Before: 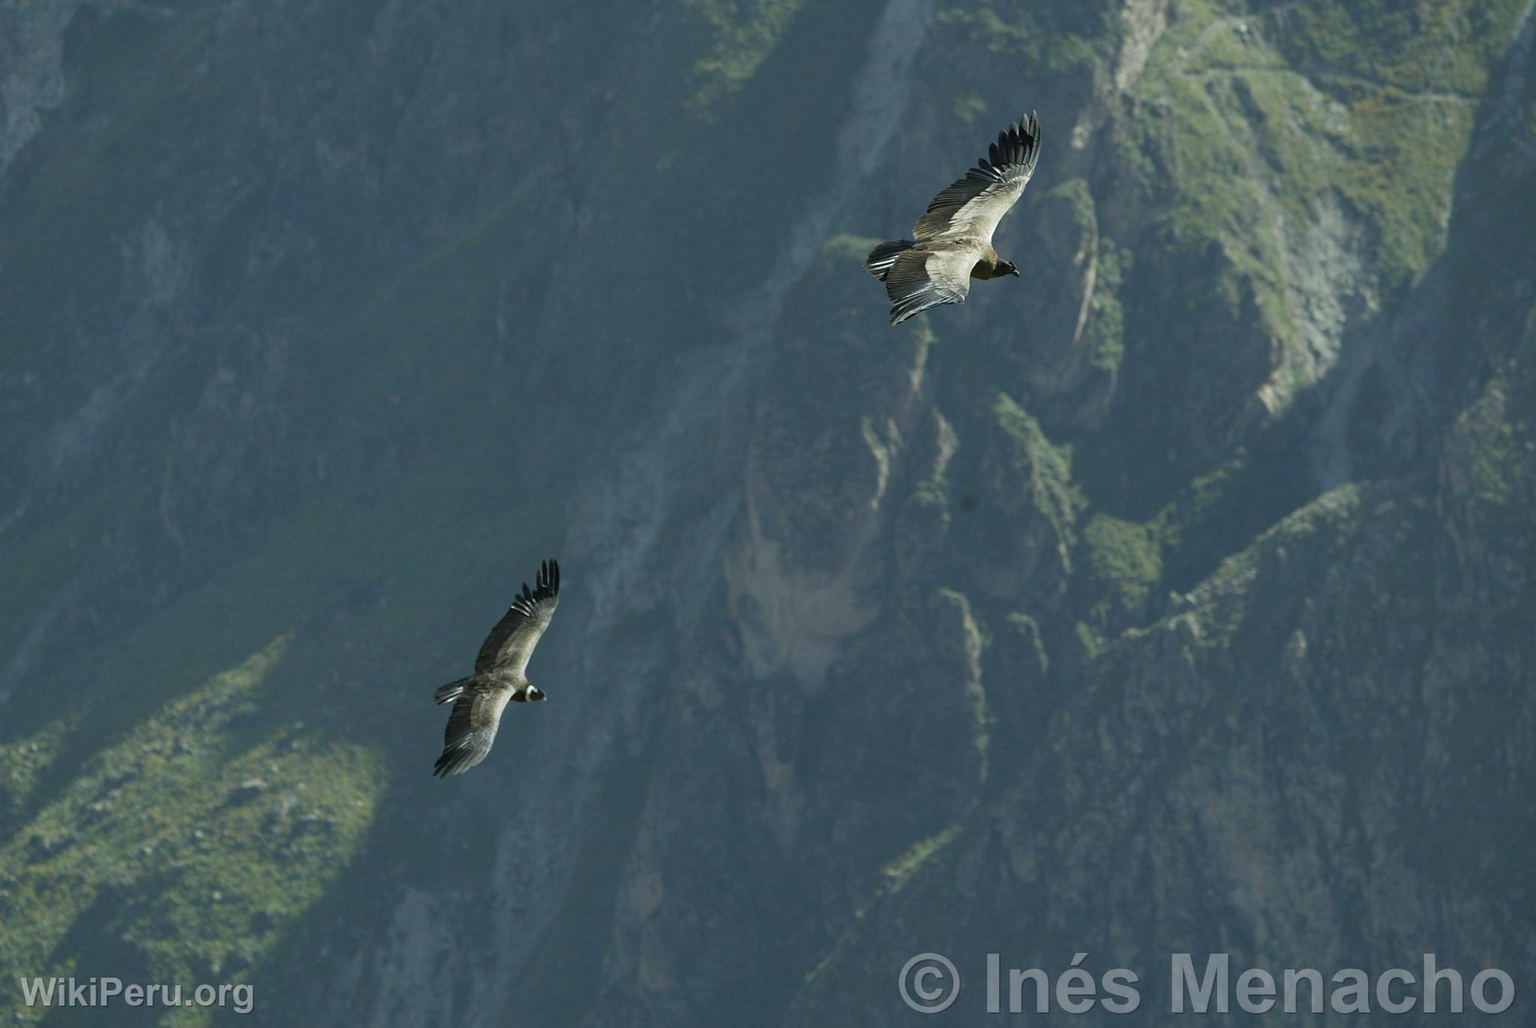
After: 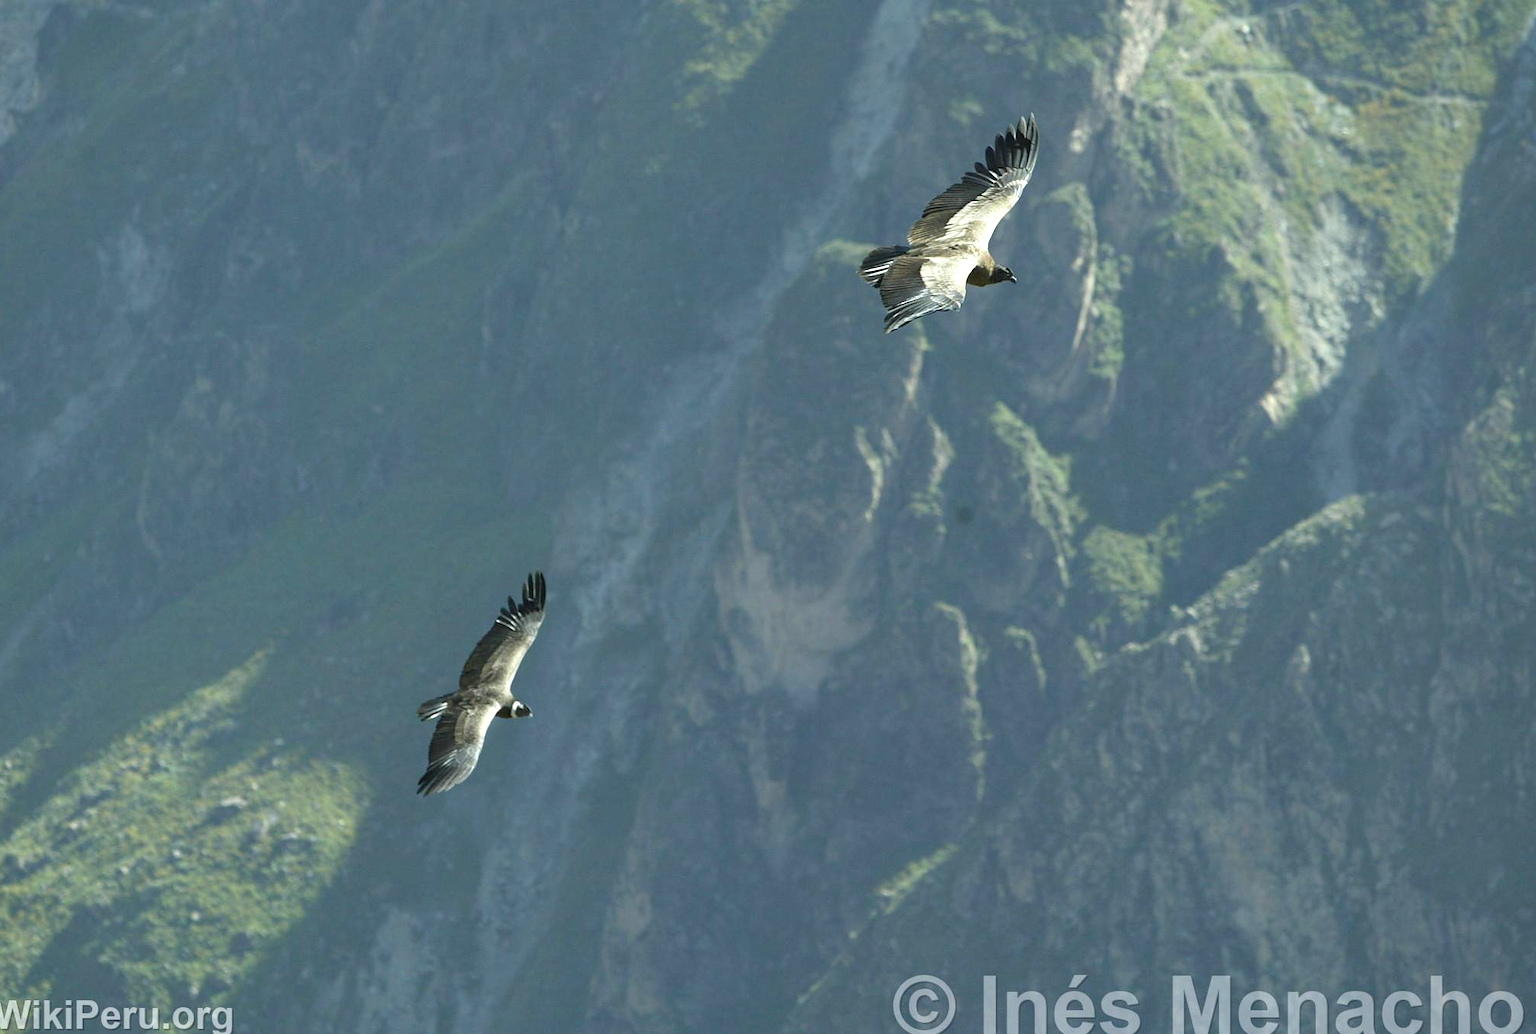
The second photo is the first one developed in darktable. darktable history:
exposure: black level correction 0, exposure 0.892 EV, compensate highlight preservation false
crop and rotate: left 1.731%, right 0.545%, bottom 1.562%
